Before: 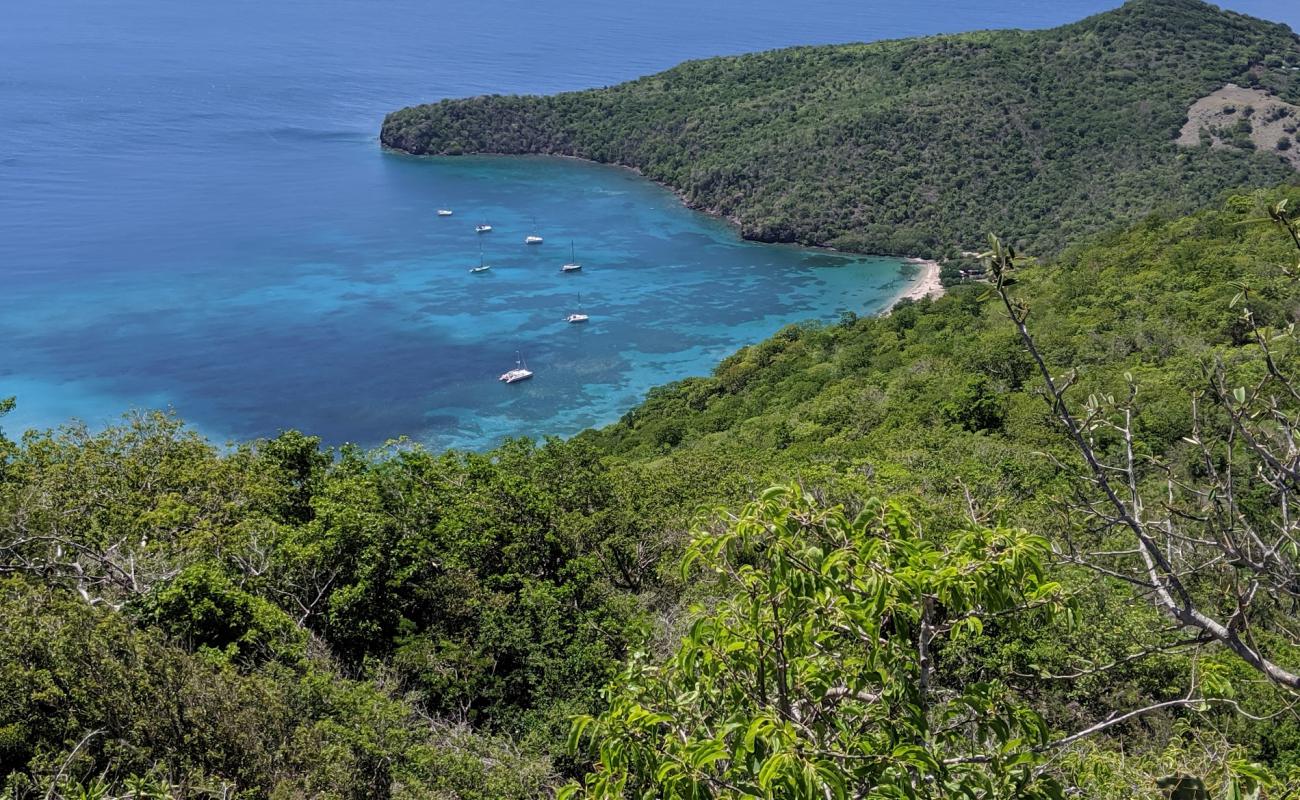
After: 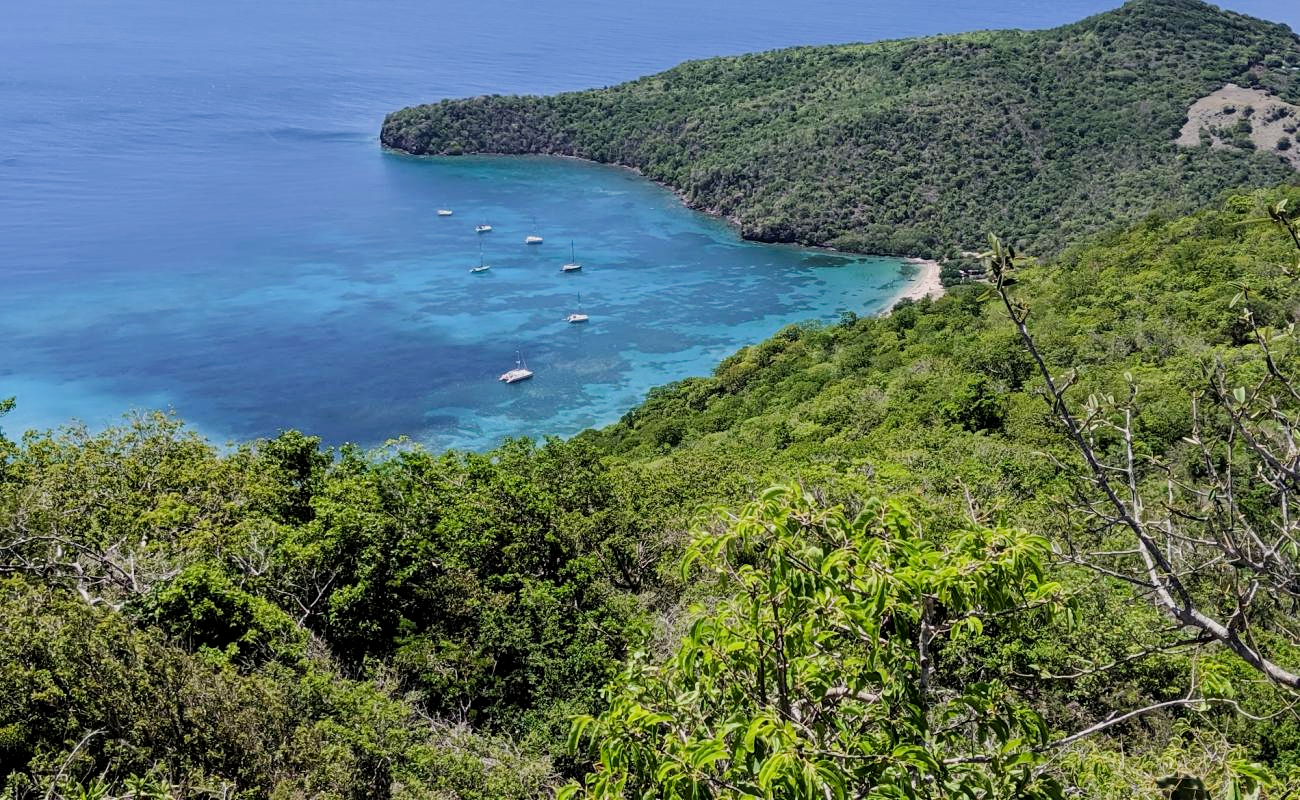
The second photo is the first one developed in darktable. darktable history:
filmic rgb: black relative exposure -7.65 EV, white relative exposure 4.56 EV, hardness 3.61, contrast 0.997
exposure: black level correction 0, exposure 0.499 EV, compensate exposure bias true, compensate highlight preservation false
contrast brightness saturation: contrast 0.149, brightness -0.012, saturation 0.098
